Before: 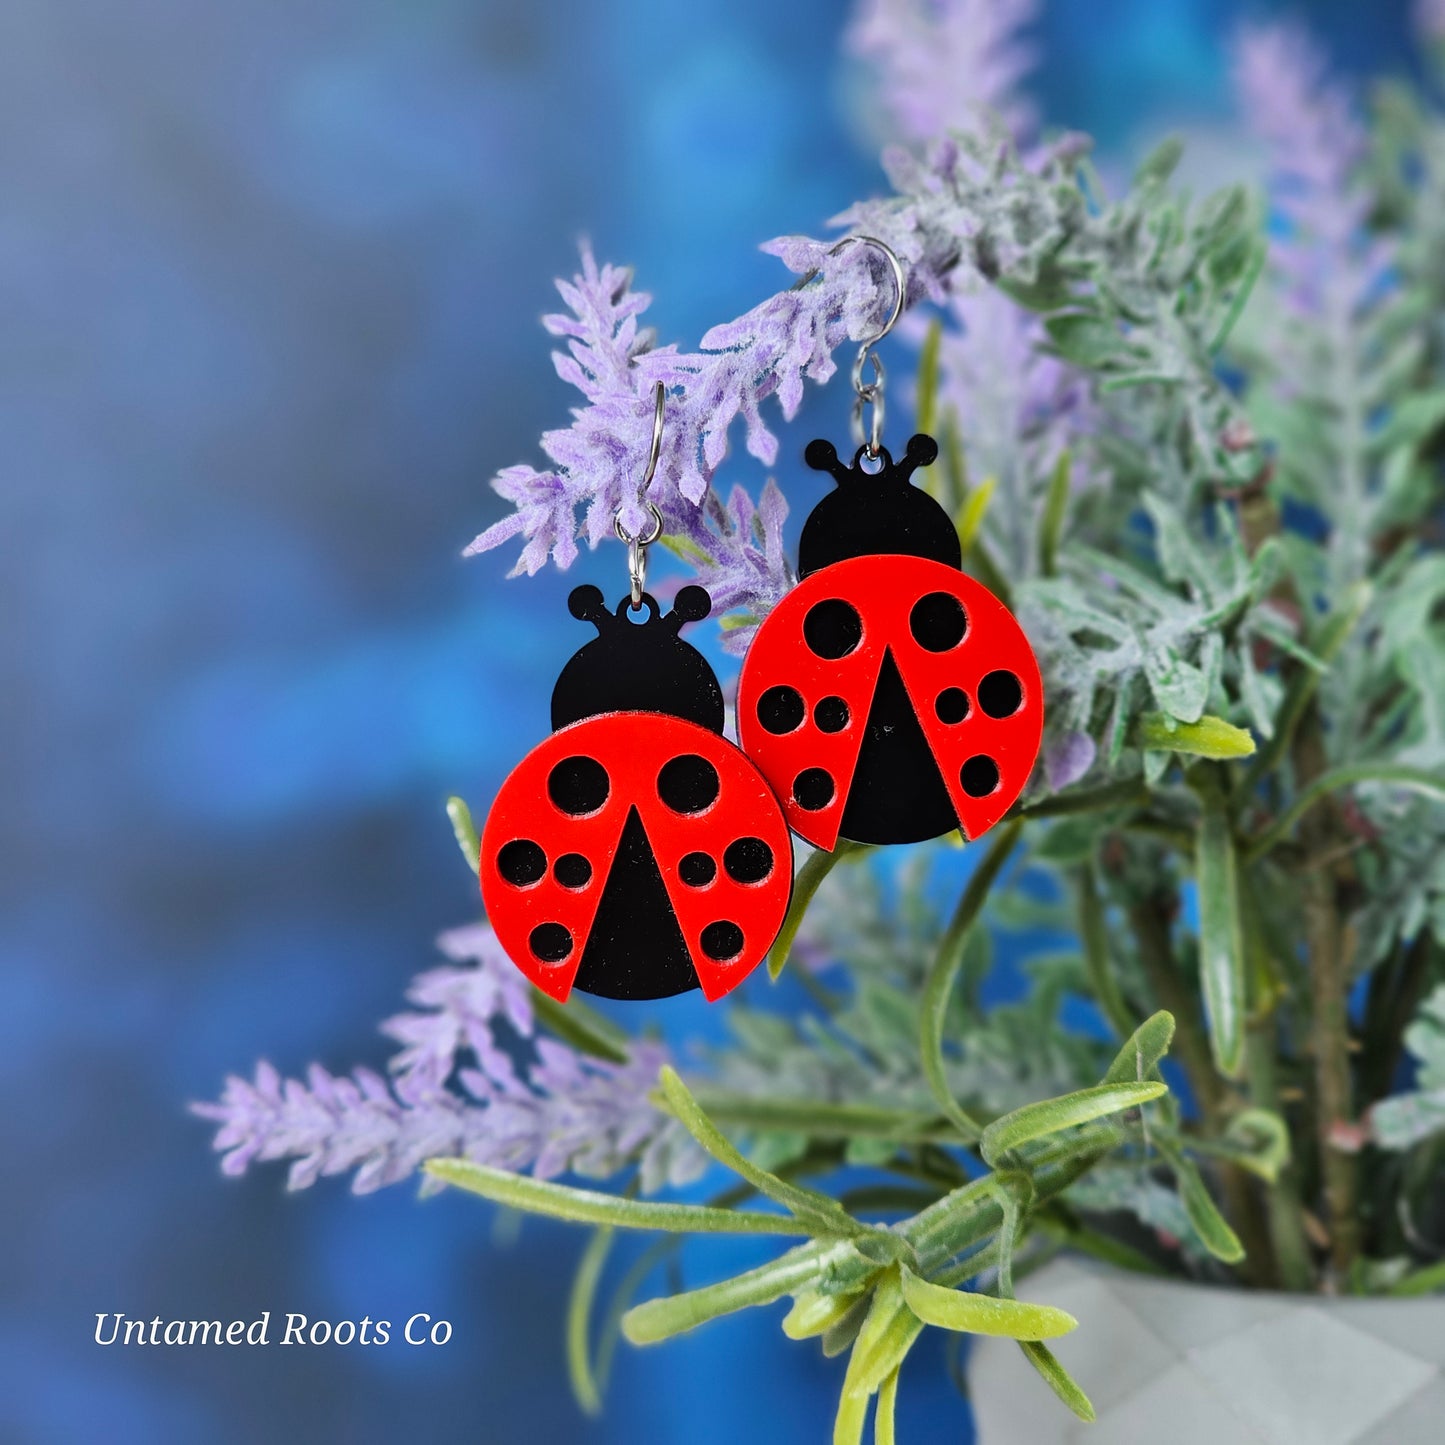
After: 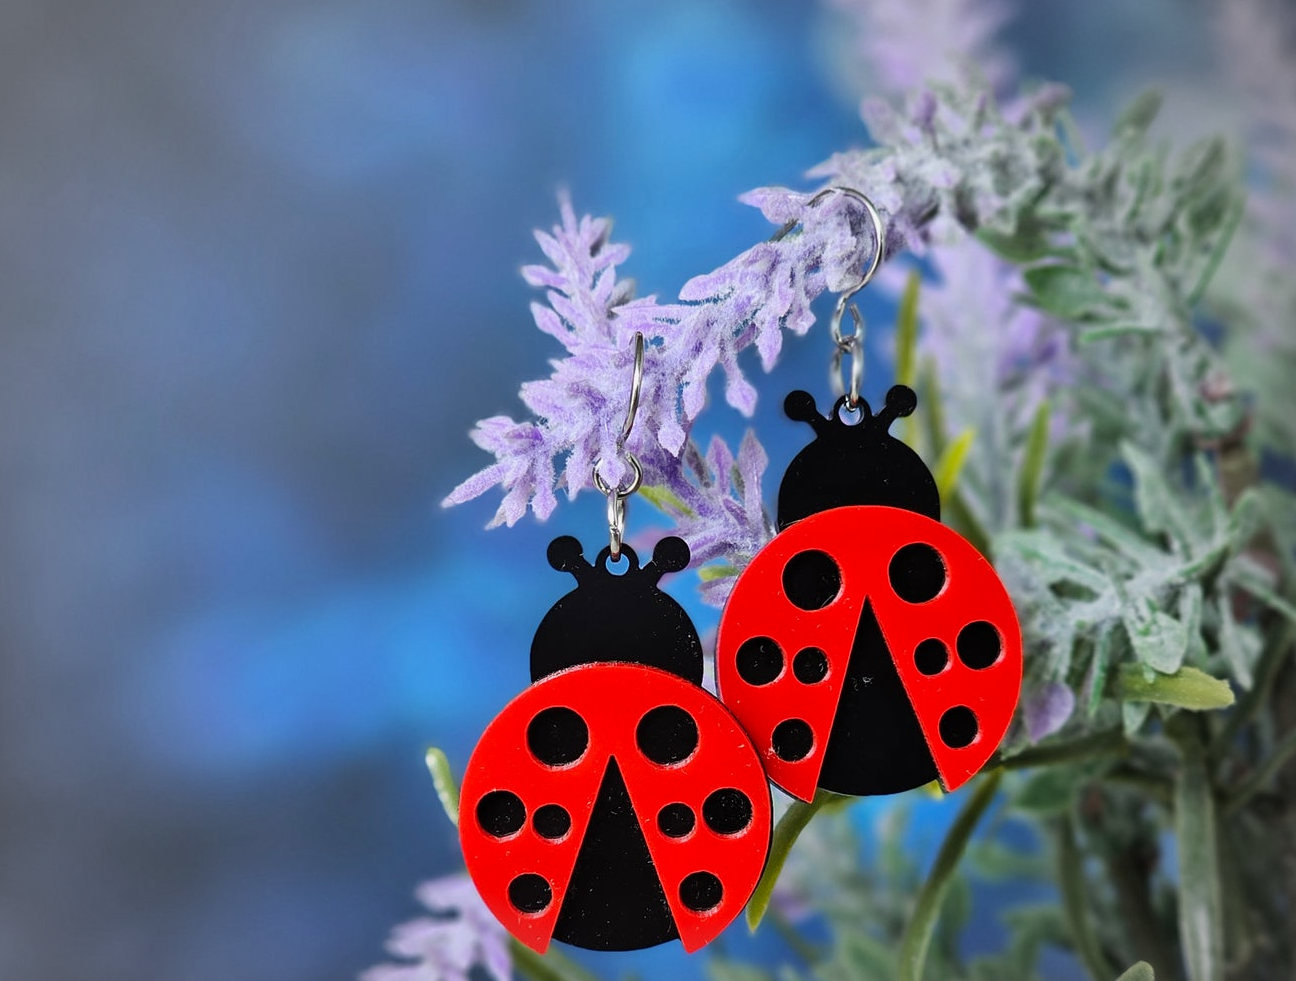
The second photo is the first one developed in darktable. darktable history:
vignetting: fall-off start 67.15%, brightness -0.442, saturation -0.691, width/height ratio 1.011, unbound false
crop: left 1.509%, top 3.452%, right 7.696%, bottom 28.452%
shadows and highlights: shadows -24.28, highlights 49.77, soften with gaussian
